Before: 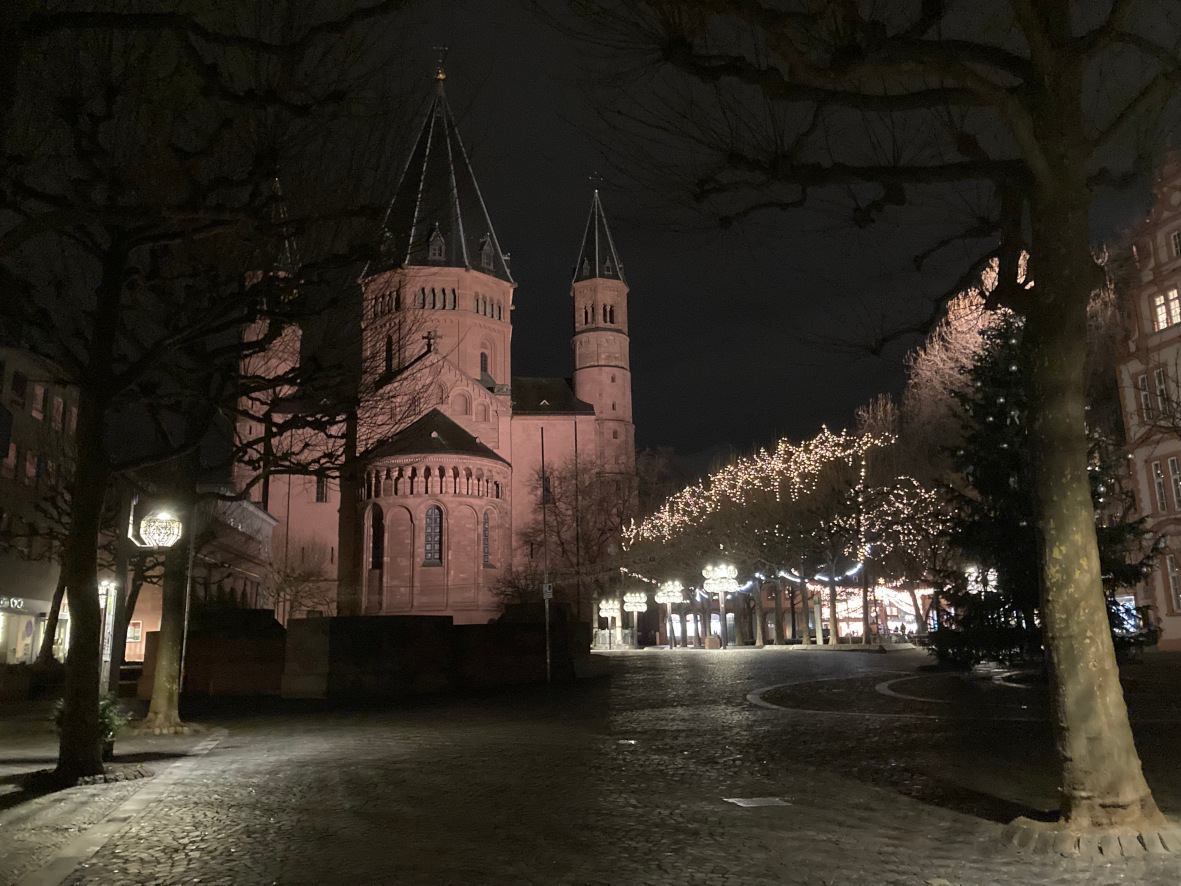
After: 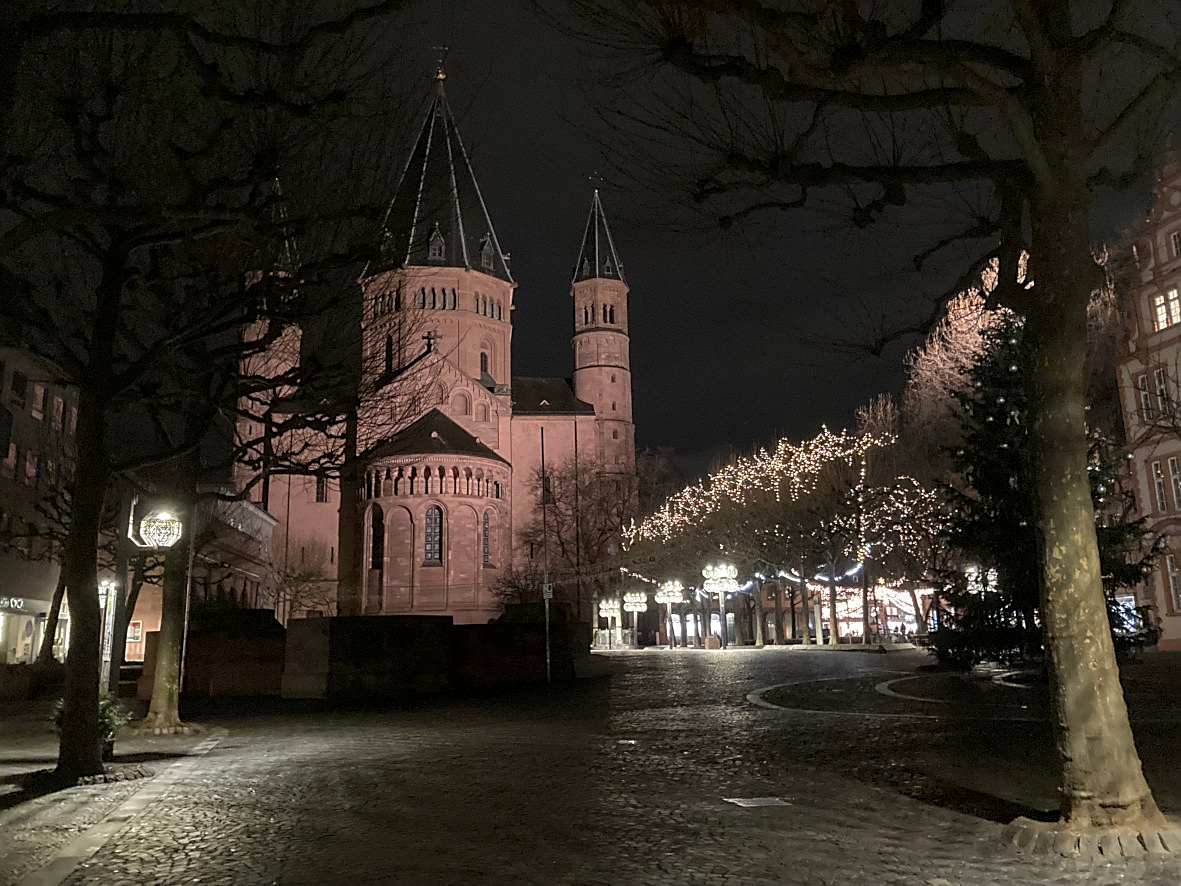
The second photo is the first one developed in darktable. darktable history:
sharpen: amount 0.492
tone equalizer: -8 EV 0.06 EV, edges refinement/feathering 500, mask exposure compensation -1.57 EV, preserve details no
local contrast: on, module defaults
